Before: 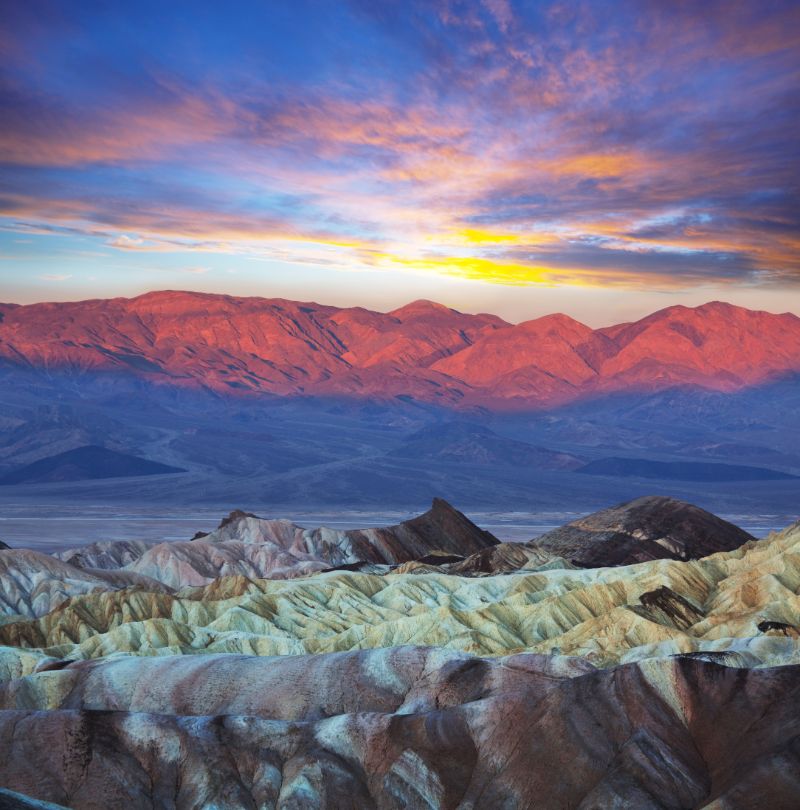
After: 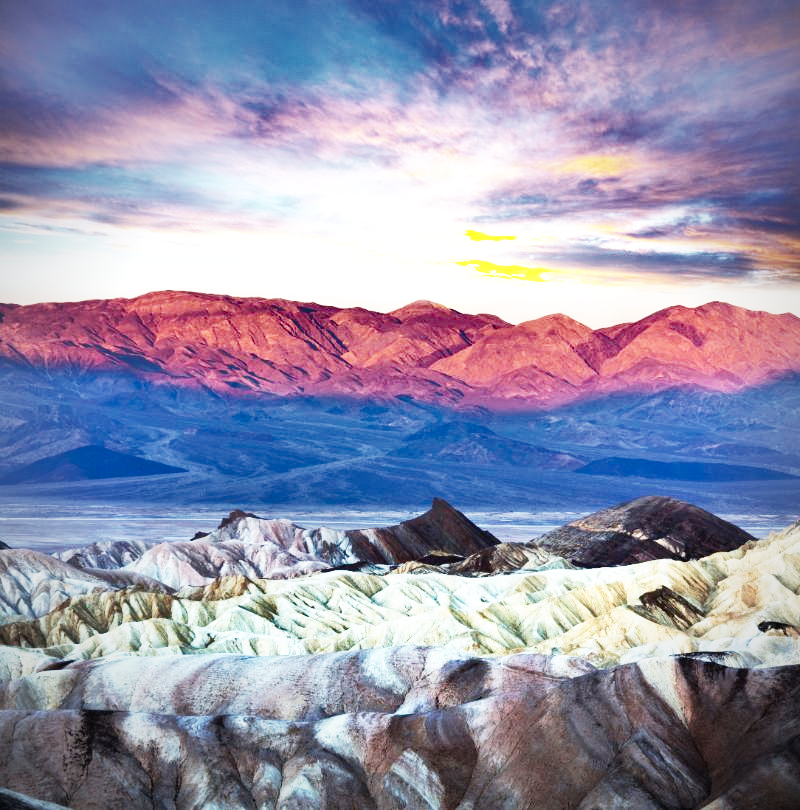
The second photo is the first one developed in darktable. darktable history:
tone equalizer: -8 EV -0.723 EV, -7 EV -0.705 EV, -6 EV -0.568 EV, -5 EV -0.402 EV, -3 EV 0.384 EV, -2 EV 0.6 EV, -1 EV 0.683 EV, +0 EV 0.745 EV
vignetting: fall-off start 74.37%, fall-off radius 65.74%
base curve: curves: ch0 [(0, 0) (0.012, 0.01) (0.073, 0.168) (0.31, 0.711) (0.645, 0.957) (1, 1)], preserve colors none
shadows and highlights: shadows 24.62, highlights -79.2, highlights color adjustment 48.94%, soften with gaussian
